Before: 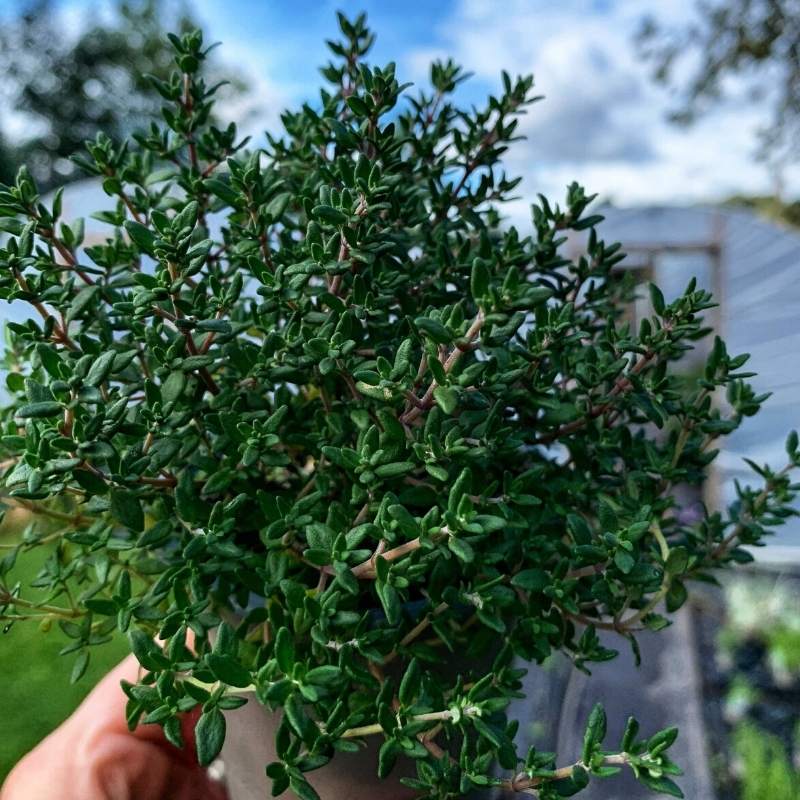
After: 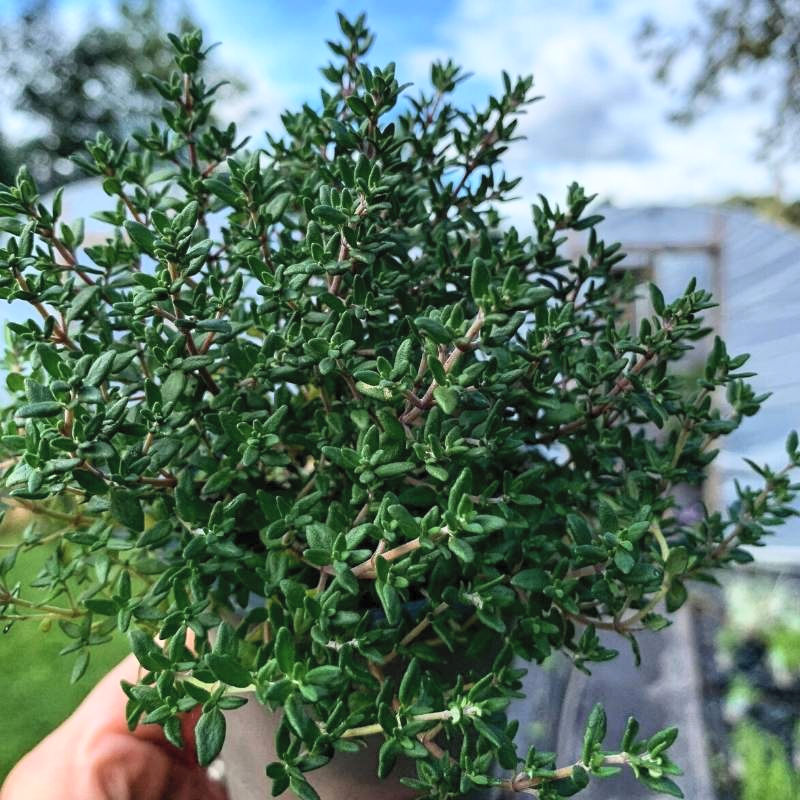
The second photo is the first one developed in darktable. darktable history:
contrast brightness saturation: contrast 0.145, brightness 0.228
